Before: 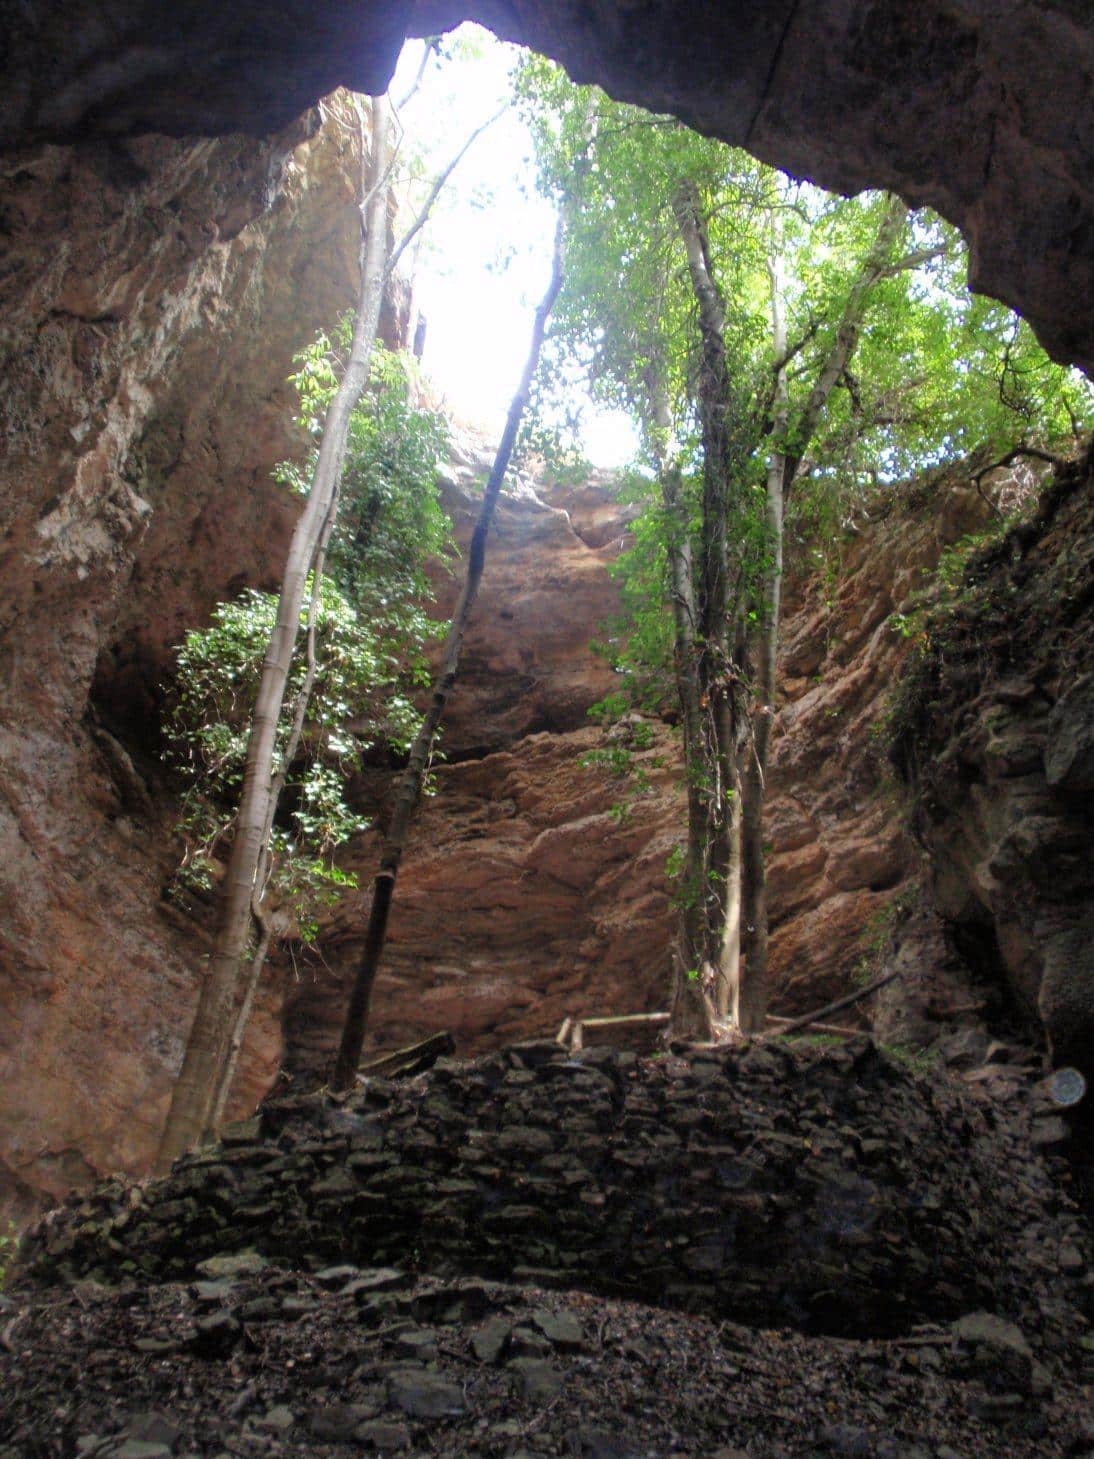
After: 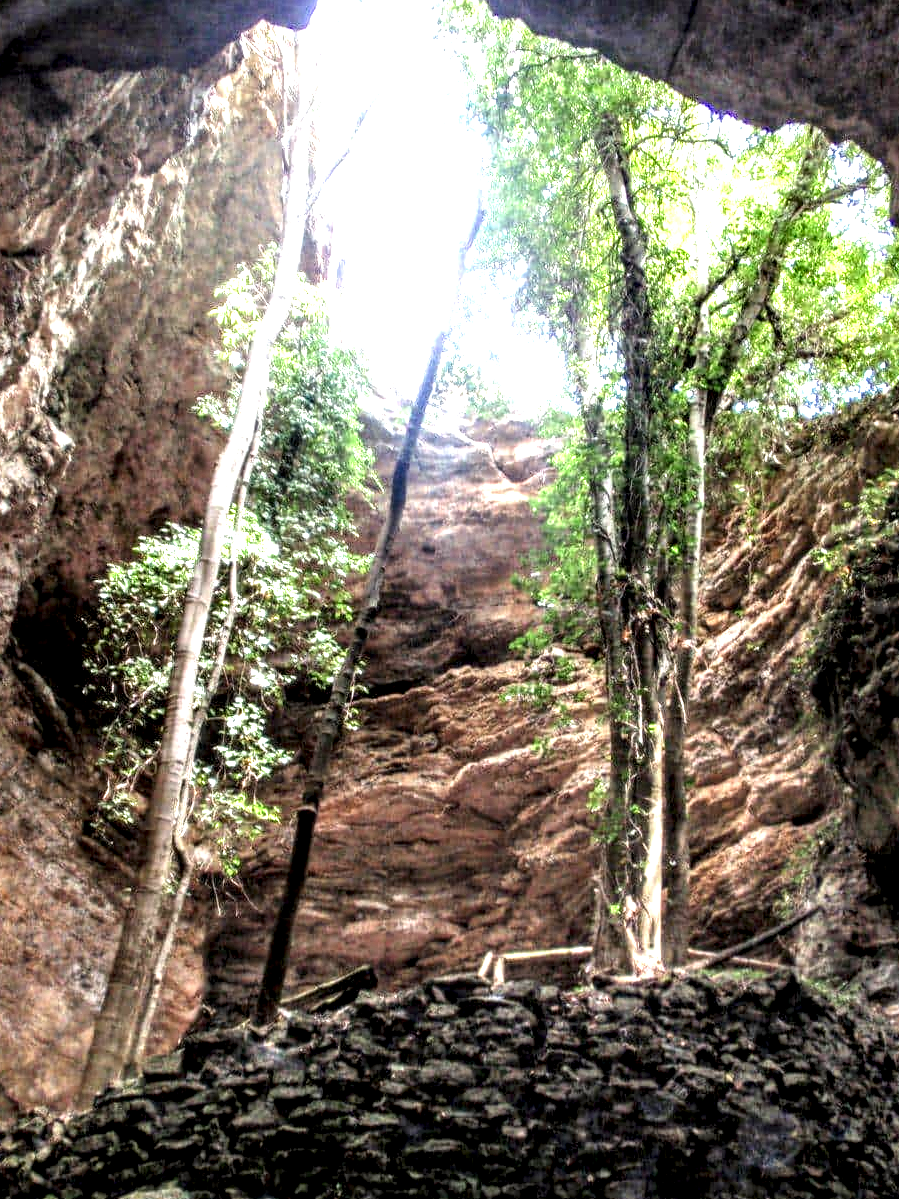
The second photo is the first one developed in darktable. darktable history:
crop and rotate: left 7.196%, top 4.574%, right 10.605%, bottom 13.178%
color correction: saturation 0.99
local contrast: highlights 19%, detail 186%
exposure: black level correction 0, exposure 1.1 EV, compensate highlight preservation false
contrast equalizer: y [[0.524, 0.538, 0.547, 0.548, 0.538, 0.524], [0.5 ×6], [0.5 ×6], [0 ×6], [0 ×6]]
